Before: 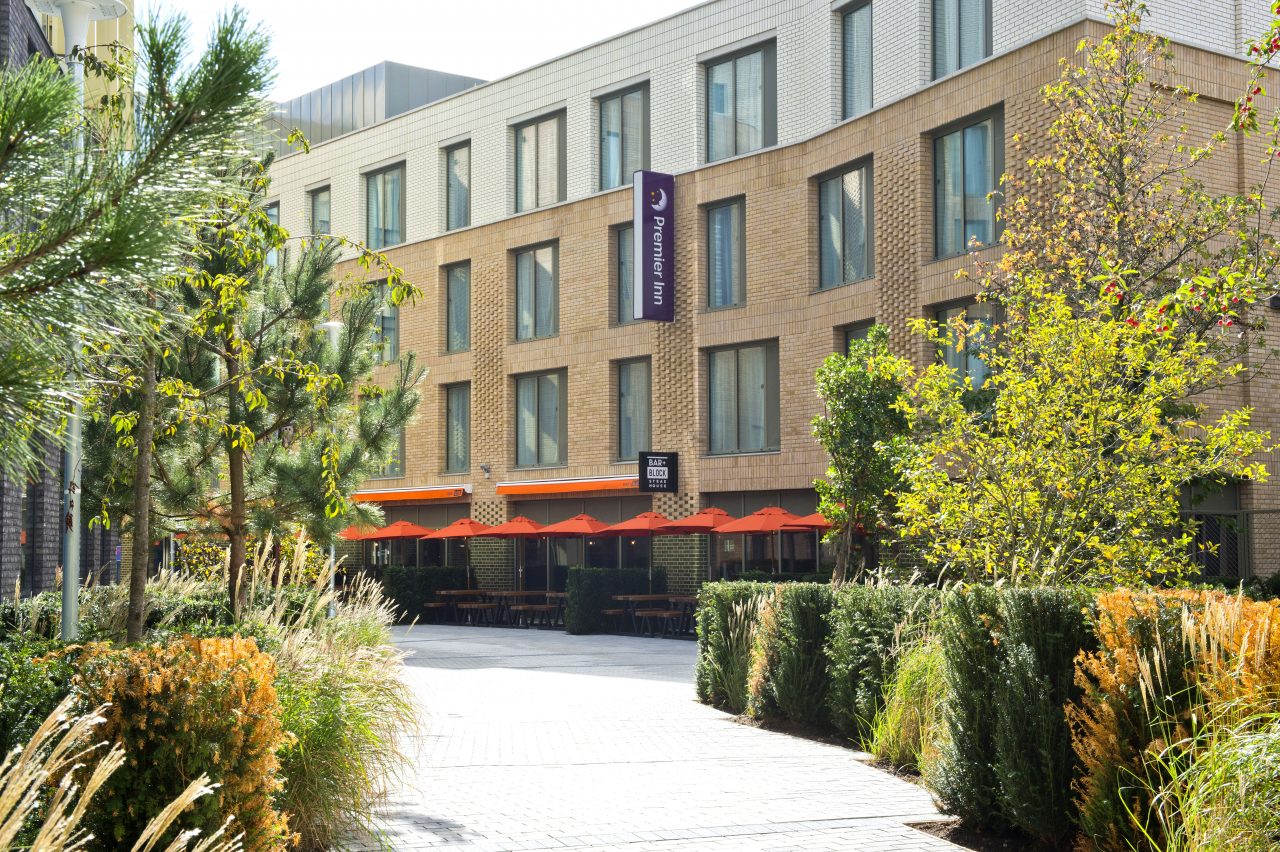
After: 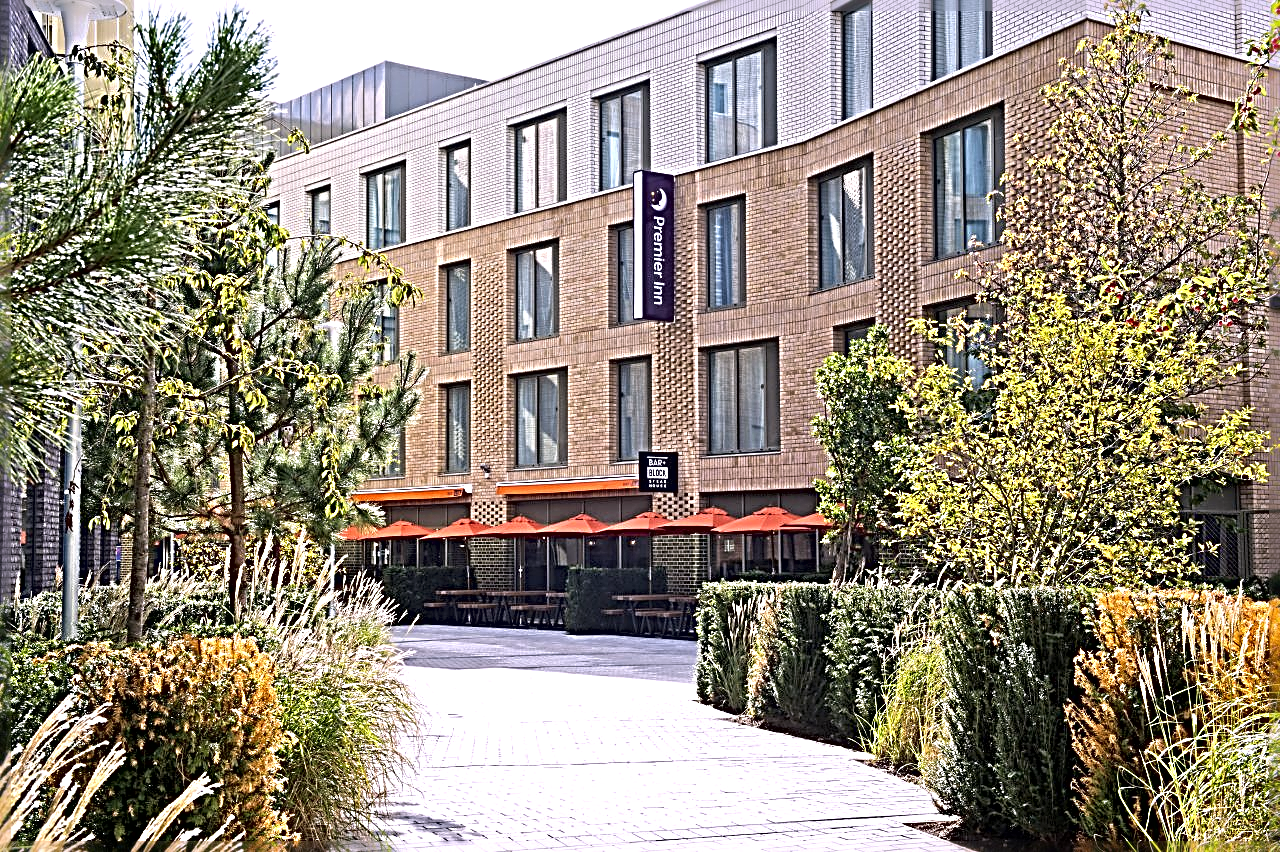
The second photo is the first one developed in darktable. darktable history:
local contrast: mode bilateral grid, contrast 20, coarseness 50, detail 148%, midtone range 0.2
white balance: red 1.066, blue 1.119
sharpen: radius 4.001, amount 2
